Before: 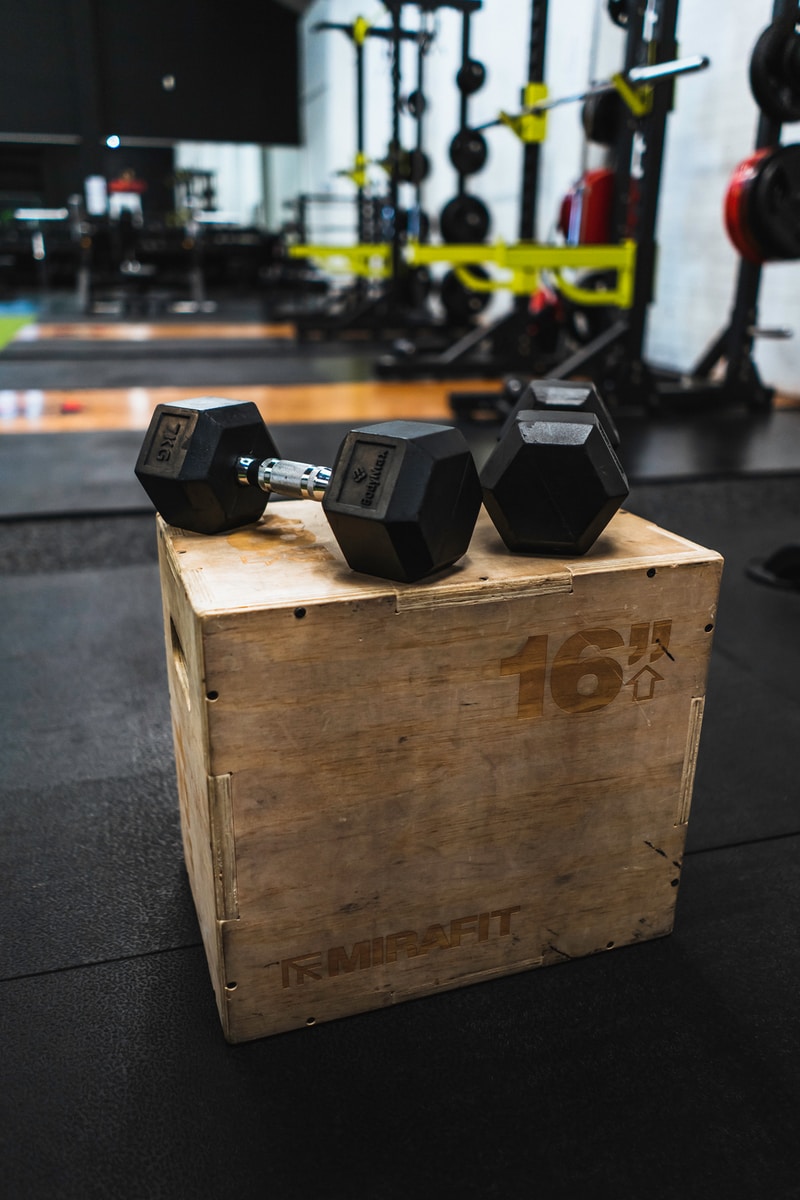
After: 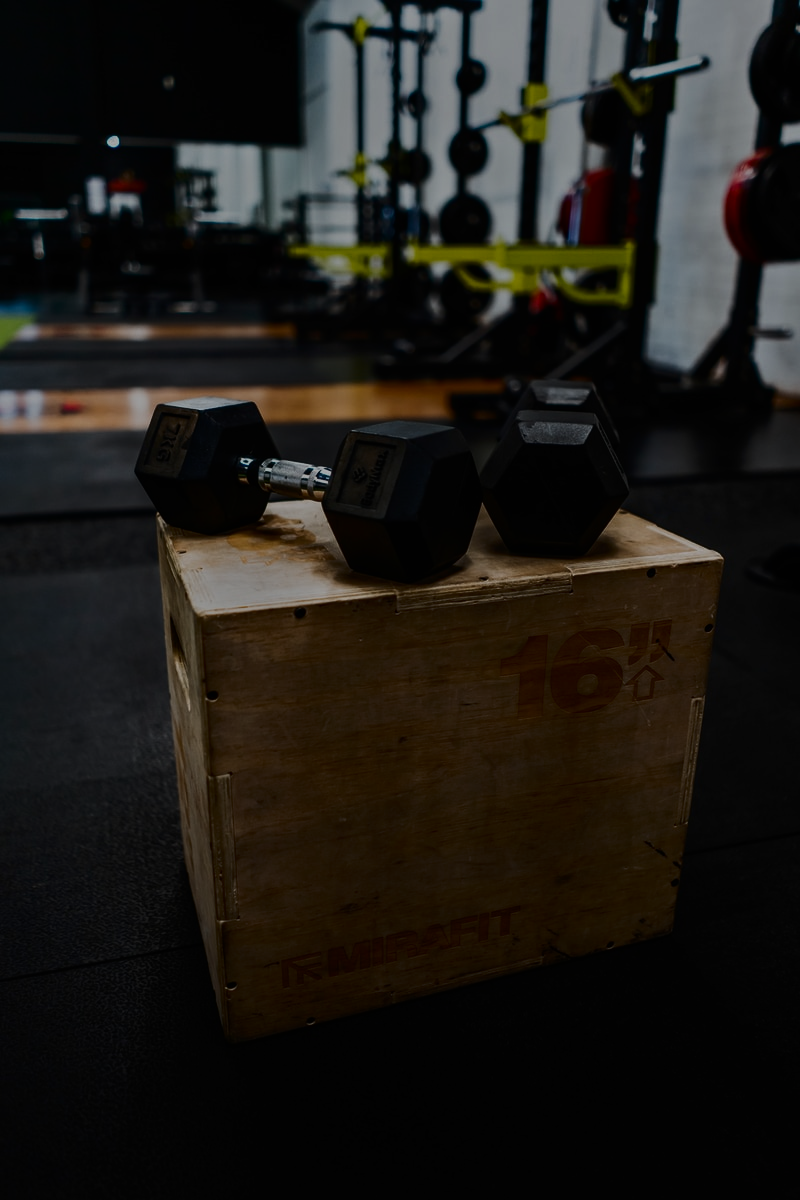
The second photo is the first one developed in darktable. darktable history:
tone equalizer: -8 EV -2 EV, -7 EV -2 EV, -6 EV -2 EV, -5 EV -2 EV, -4 EV -2 EV, -3 EV -2 EV, -2 EV -2 EV, -1 EV -1.63 EV, +0 EV -2 EV
contrast brightness saturation: contrast 0.28
